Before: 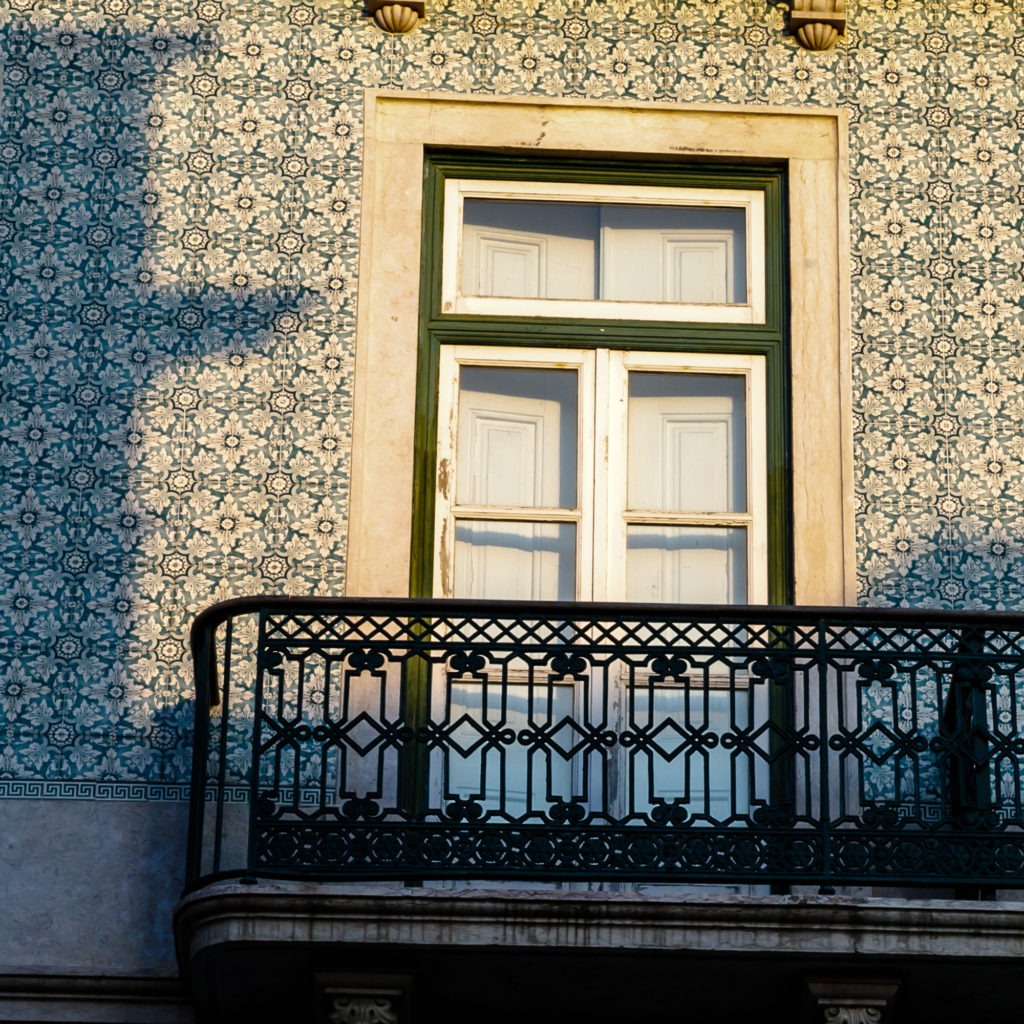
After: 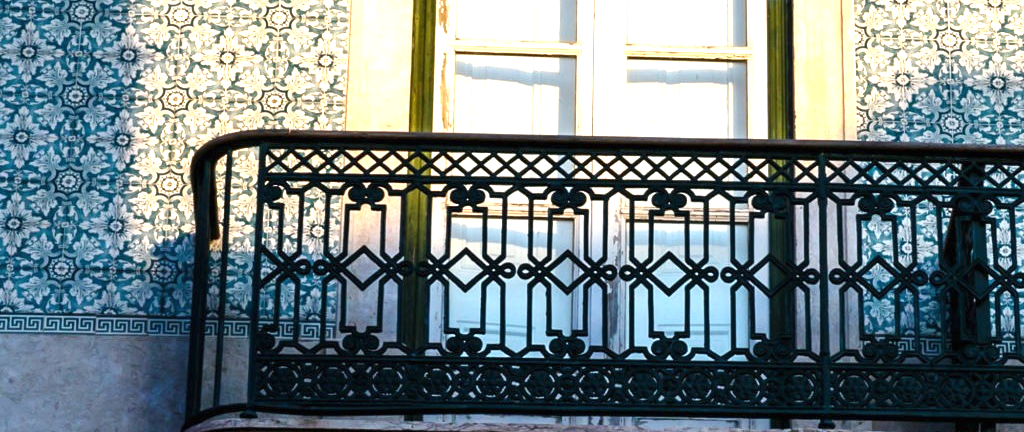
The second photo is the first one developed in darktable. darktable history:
crop: top 45.551%, bottom 12.262%
exposure: black level correction 0, exposure 1.2 EV, compensate highlight preservation false
